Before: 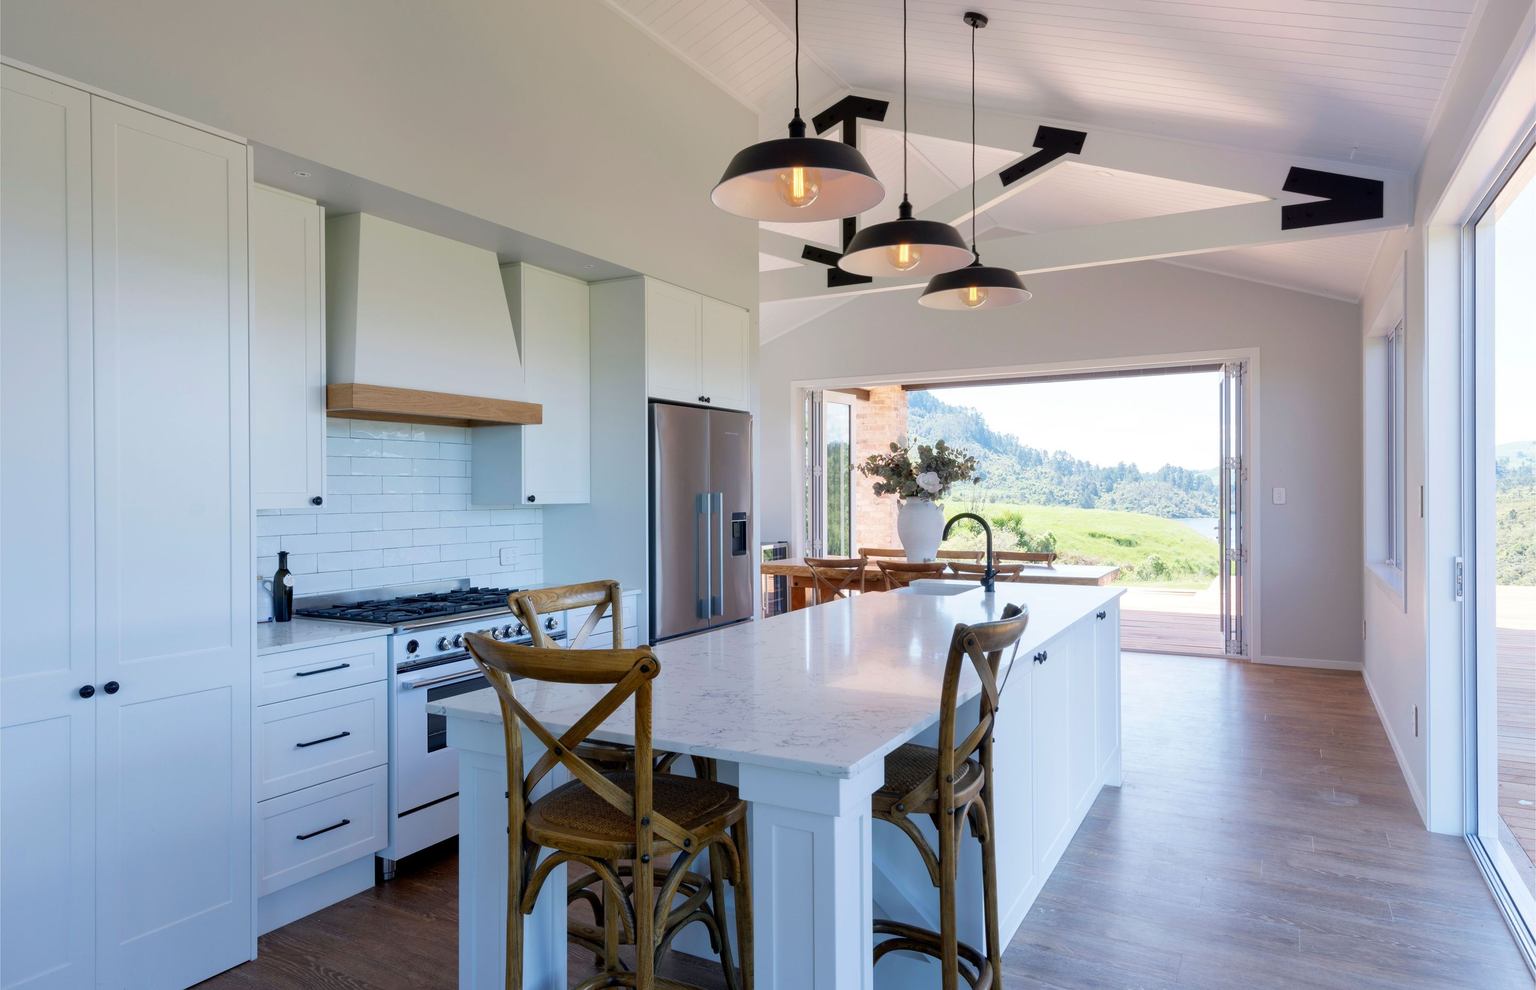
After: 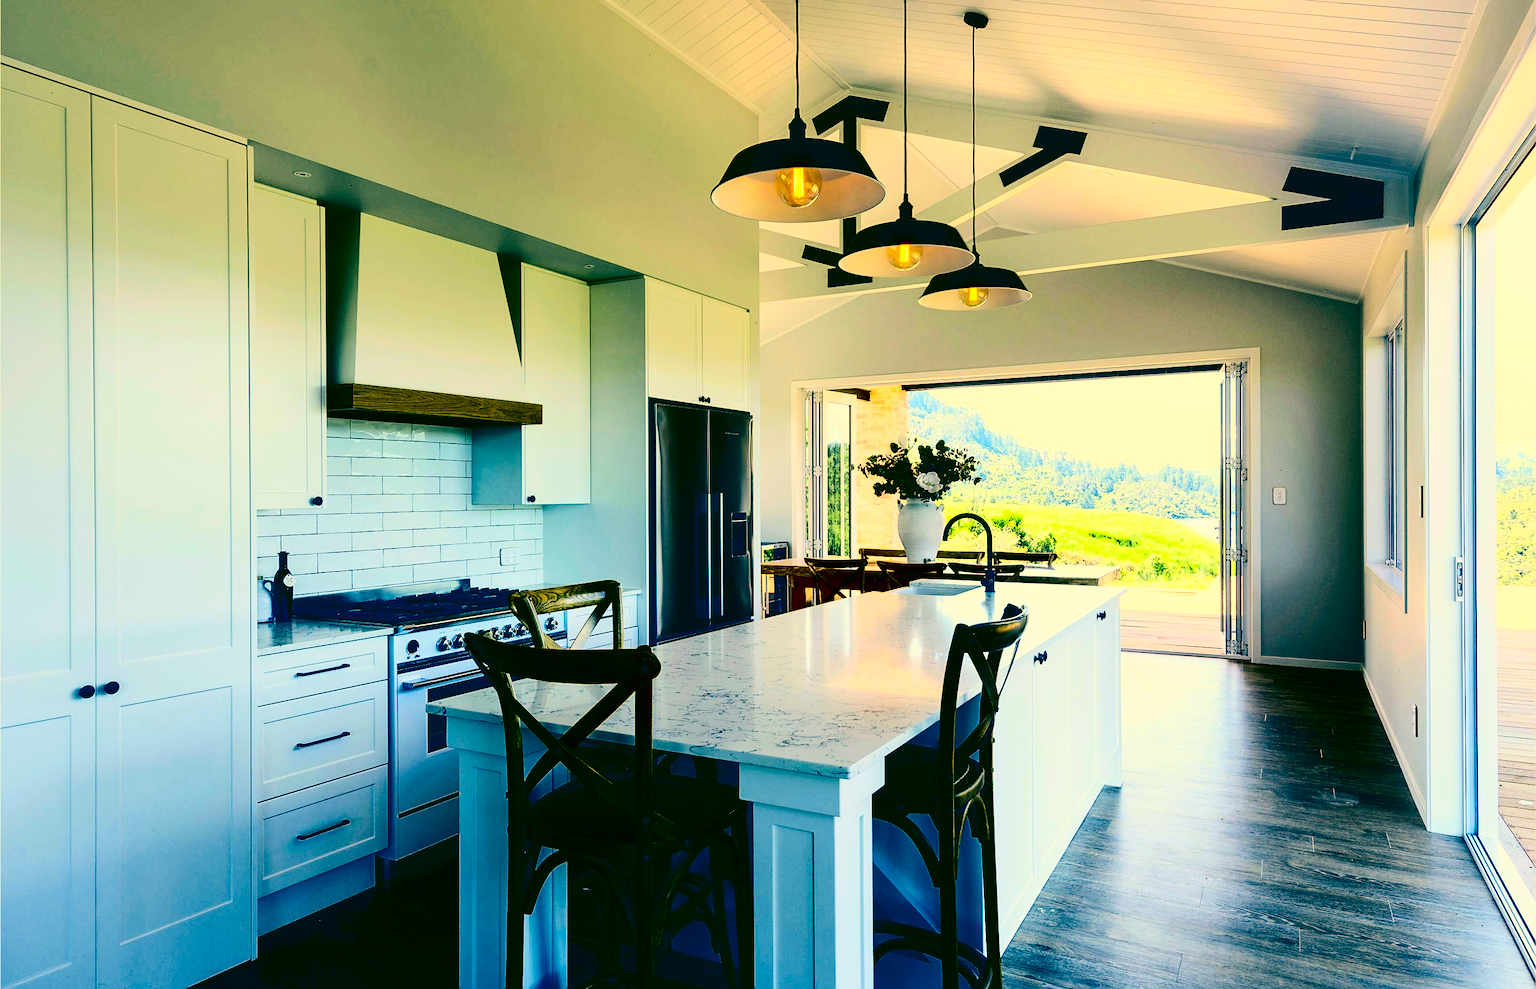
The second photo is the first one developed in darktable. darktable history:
sharpen: on, module defaults
color correction: highlights a* 2.2, highlights b* 33.99, shadows a* -36.67, shadows b* -5.44
contrast brightness saturation: contrast 0.777, brightness -0.999, saturation 0.981
